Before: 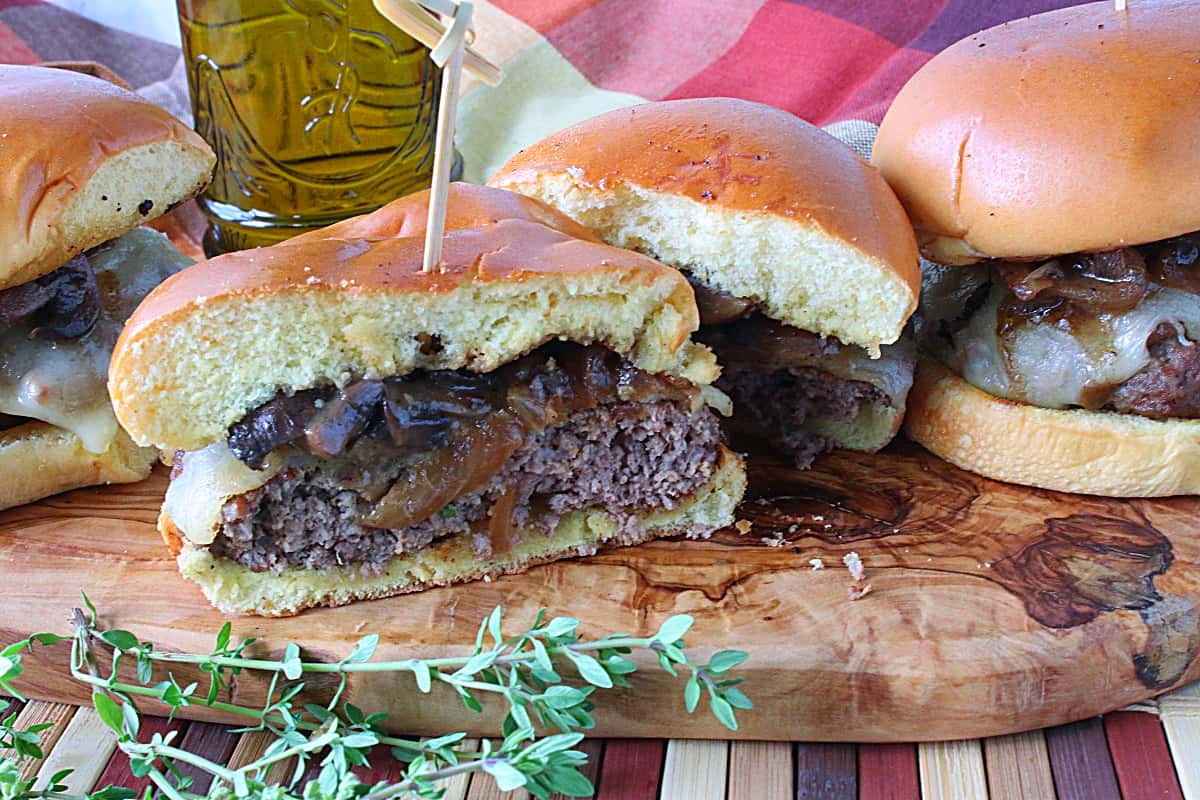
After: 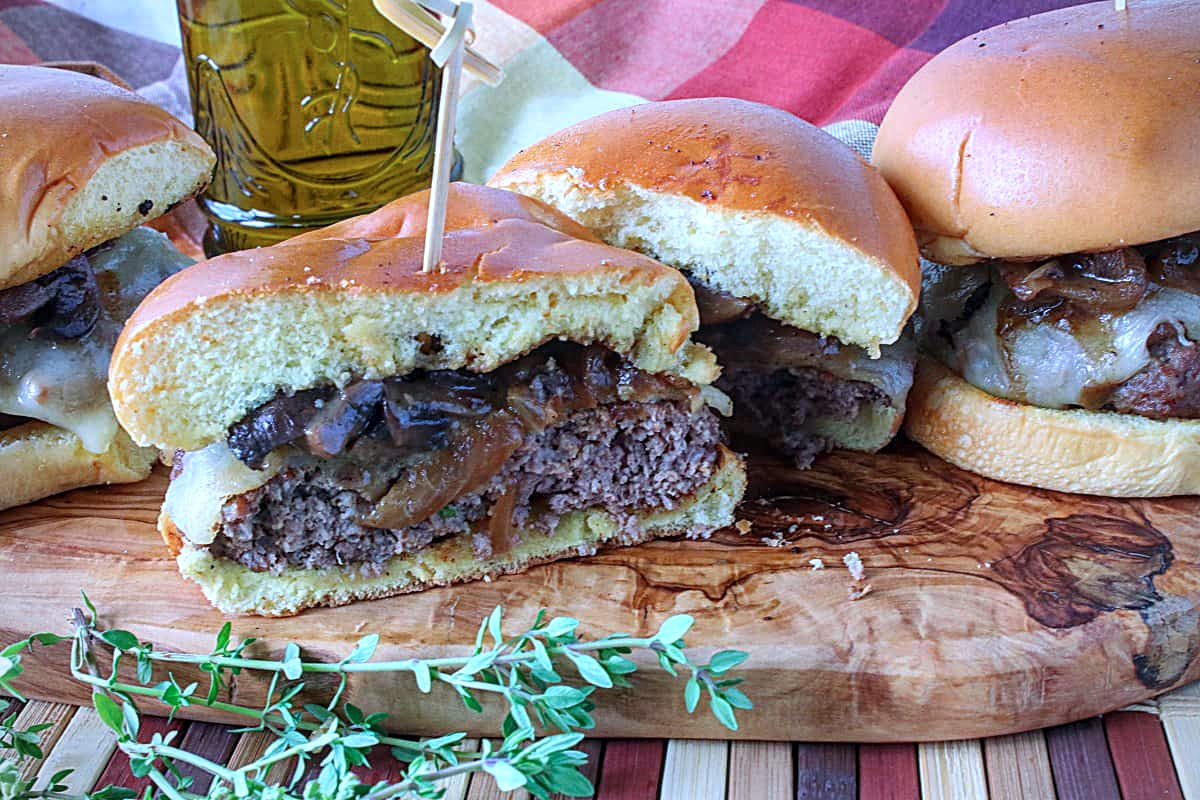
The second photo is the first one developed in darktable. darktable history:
vignetting: fall-off start 91.19%
exposure: exposure 0.02 EV, compensate highlight preservation false
local contrast: on, module defaults
color calibration: x 0.372, y 0.386, temperature 4283.97 K
